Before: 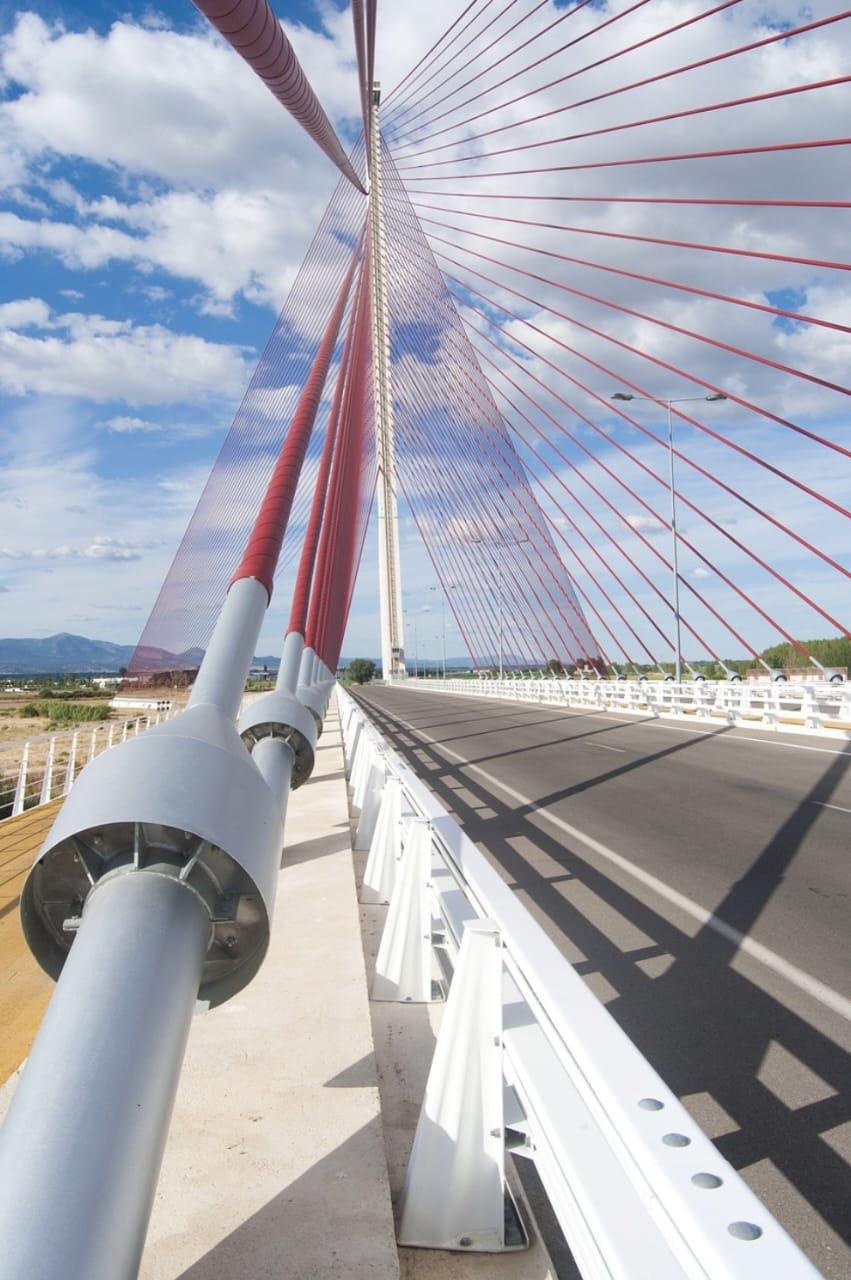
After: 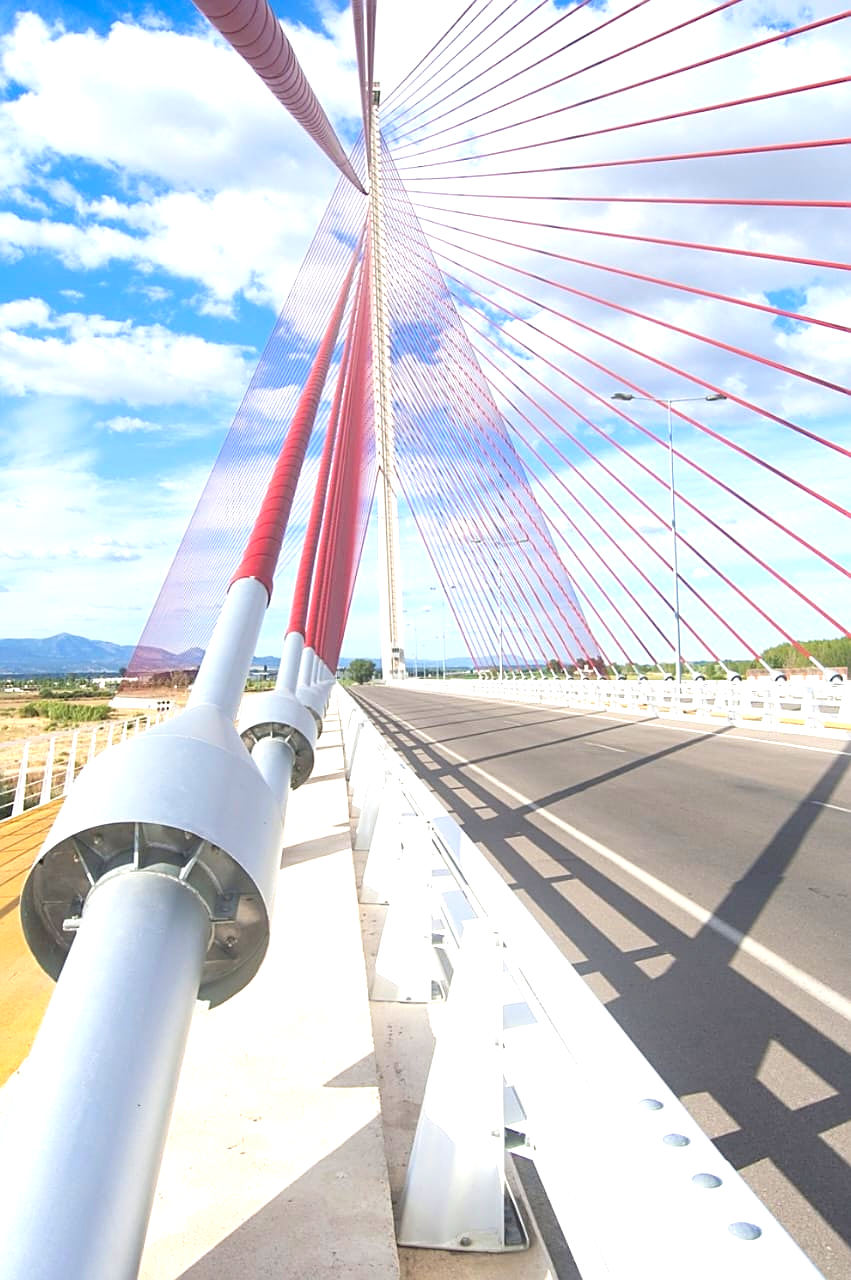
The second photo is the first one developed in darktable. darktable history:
sharpen: on, module defaults
color correction: saturation 1.1
contrast brightness saturation: contrast -0.1, brightness 0.05, saturation 0.08
exposure: black level correction 0, exposure 1 EV, compensate exposure bias true, compensate highlight preservation false
